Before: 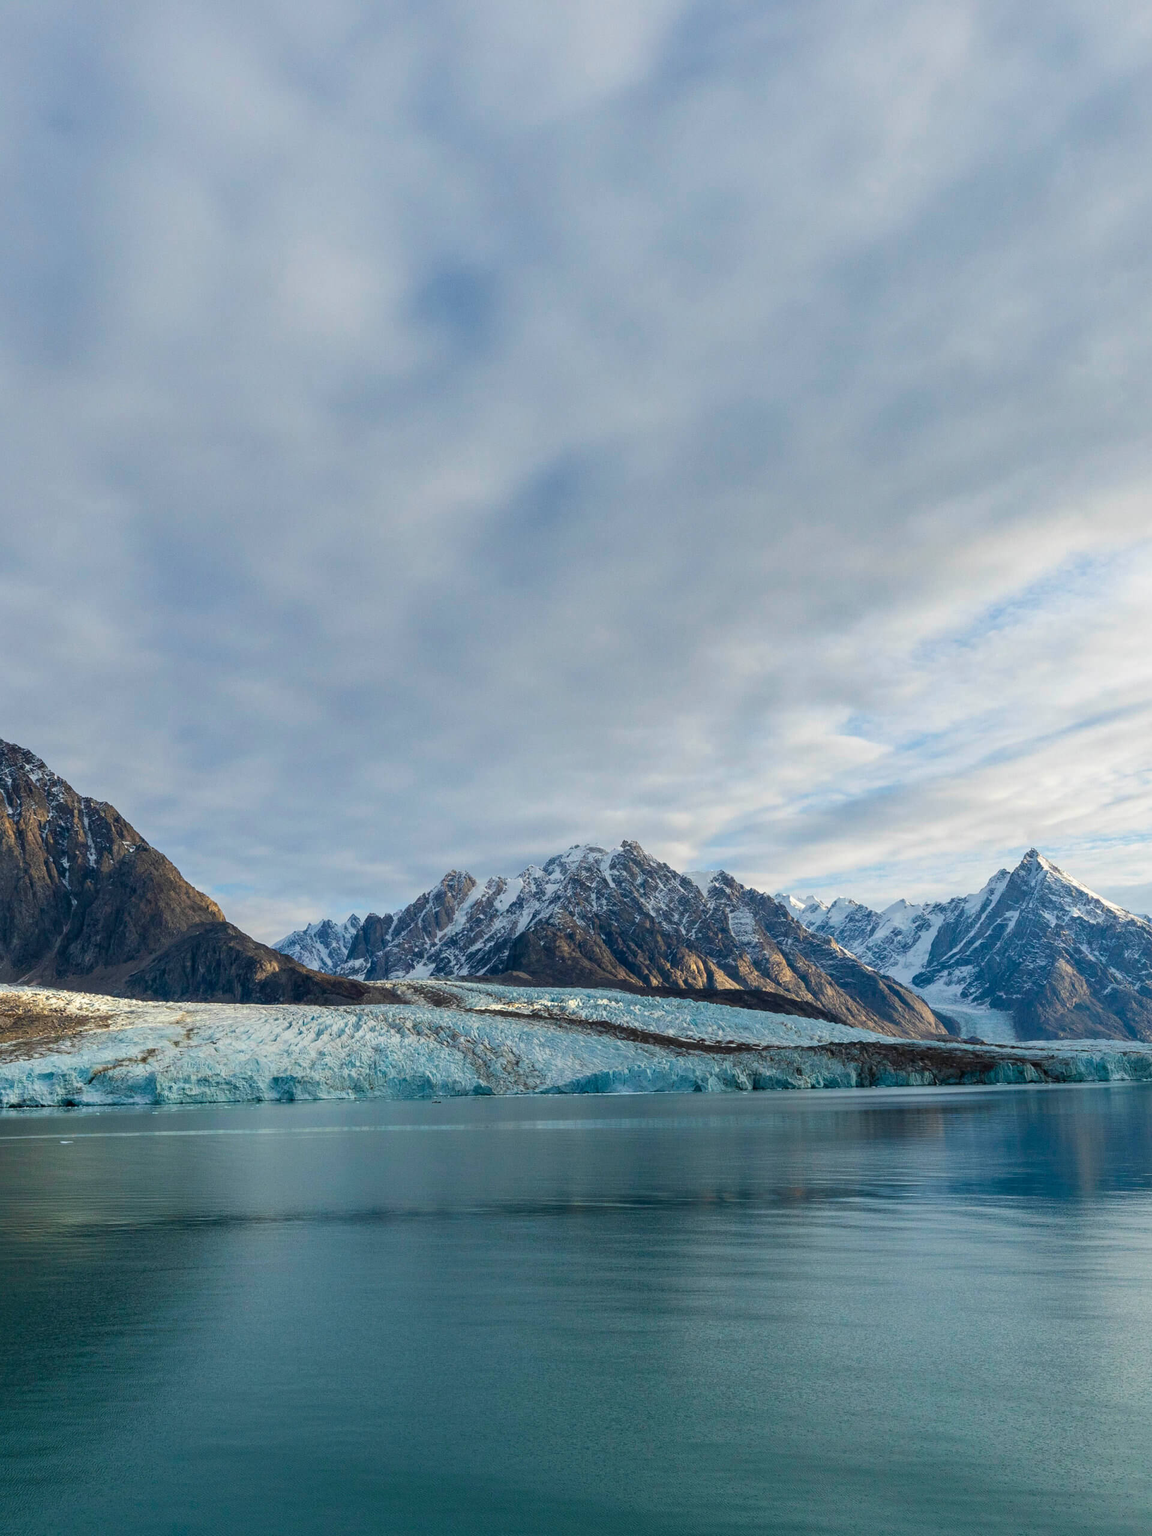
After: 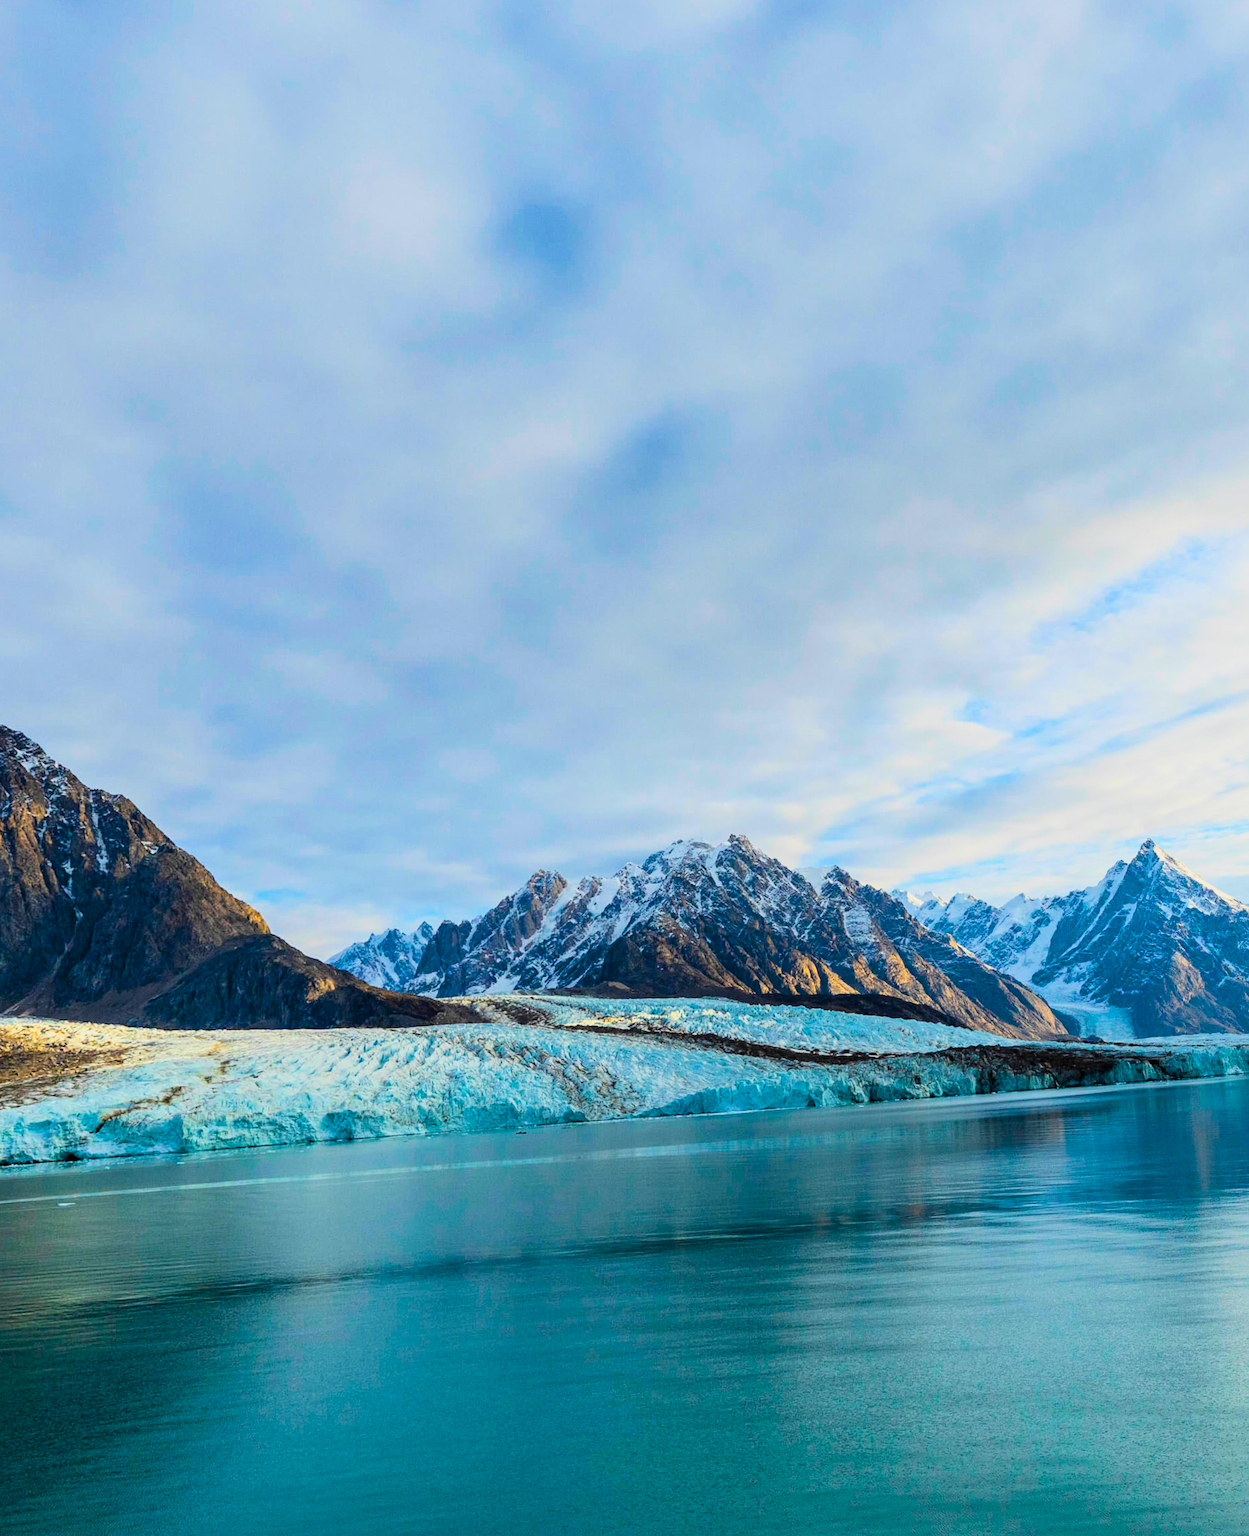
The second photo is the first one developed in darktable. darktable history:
color balance rgb: linear chroma grading › global chroma 50%, perceptual saturation grading › global saturation 2.34%, global vibrance 6.64%, contrast 12.71%, saturation formula JzAzBz (2021)
contrast brightness saturation: contrast 0.2, brightness 0.15, saturation 0.14
crop: left 0.434%, top 0.485%, right 0.244%, bottom 0.386%
rotate and perspective: rotation -0.013°, lens shift (vertical) -0.027, lens shift (horizontal) 0.178, crop left 0.016, crop right 0.989, crop top 0.082, crop bottom 0.918
filmic rgb: black relative exposure -7.65 EV, white relative exposure 4.56 EV, hardness 3.61, color science v6 (2022)
